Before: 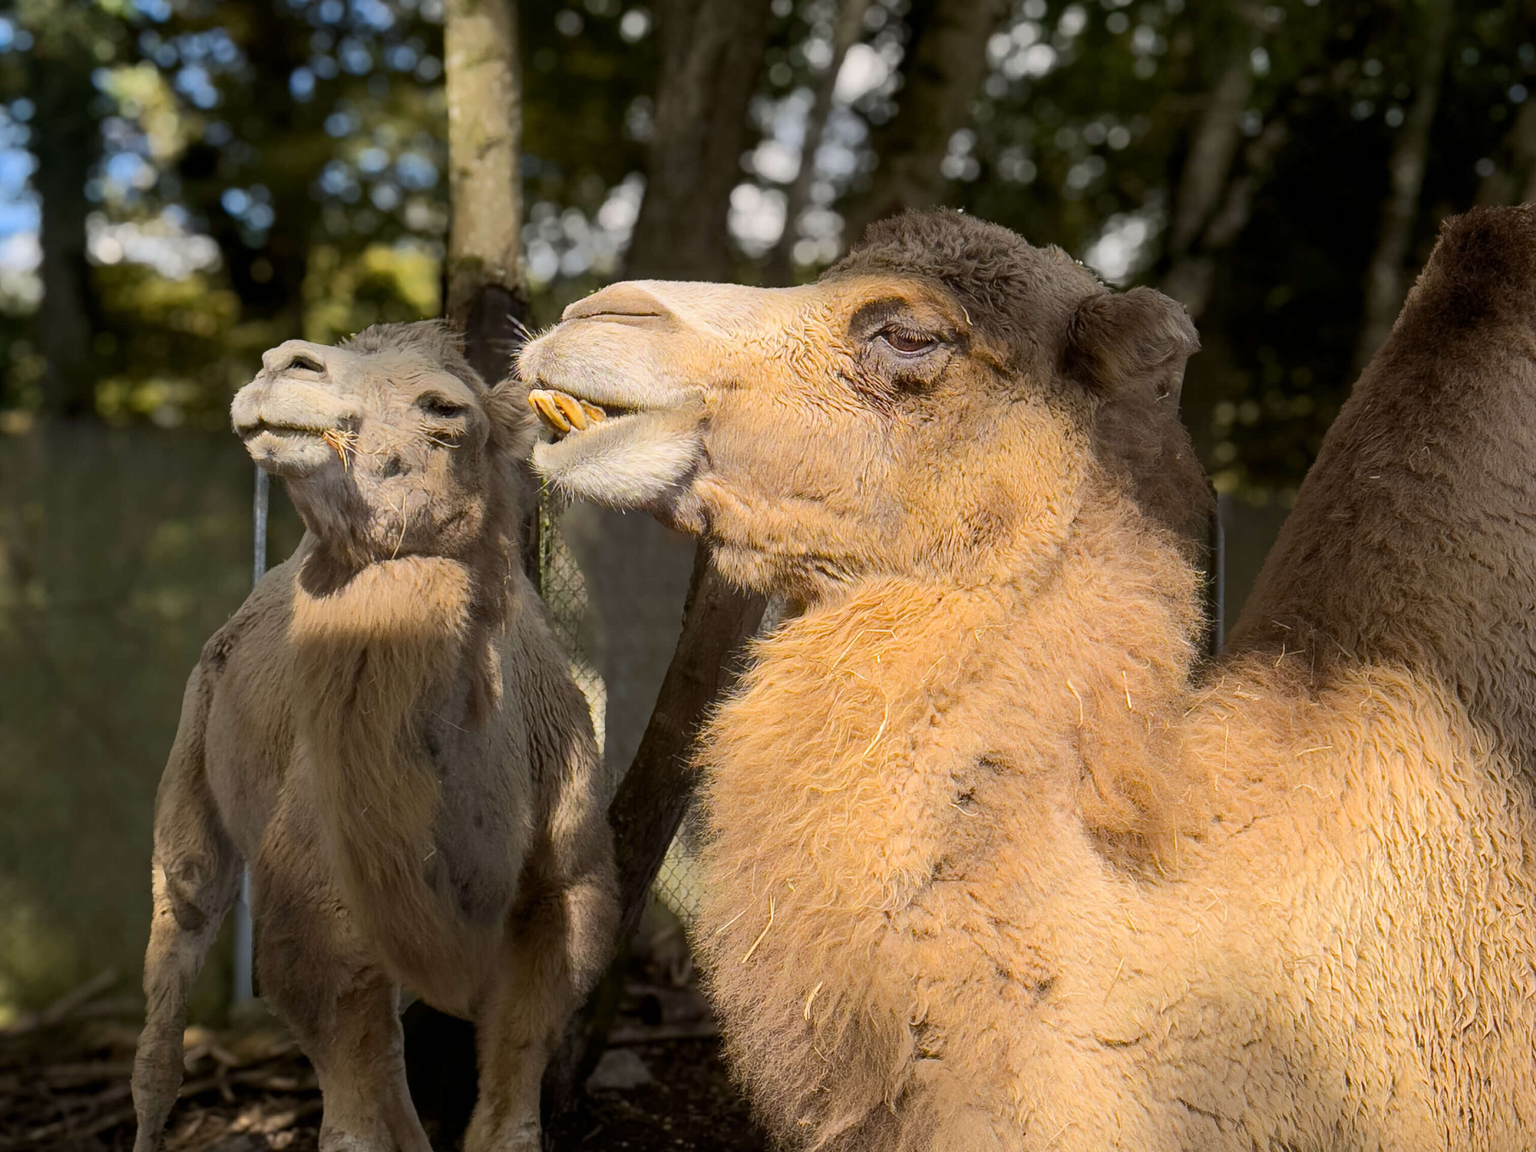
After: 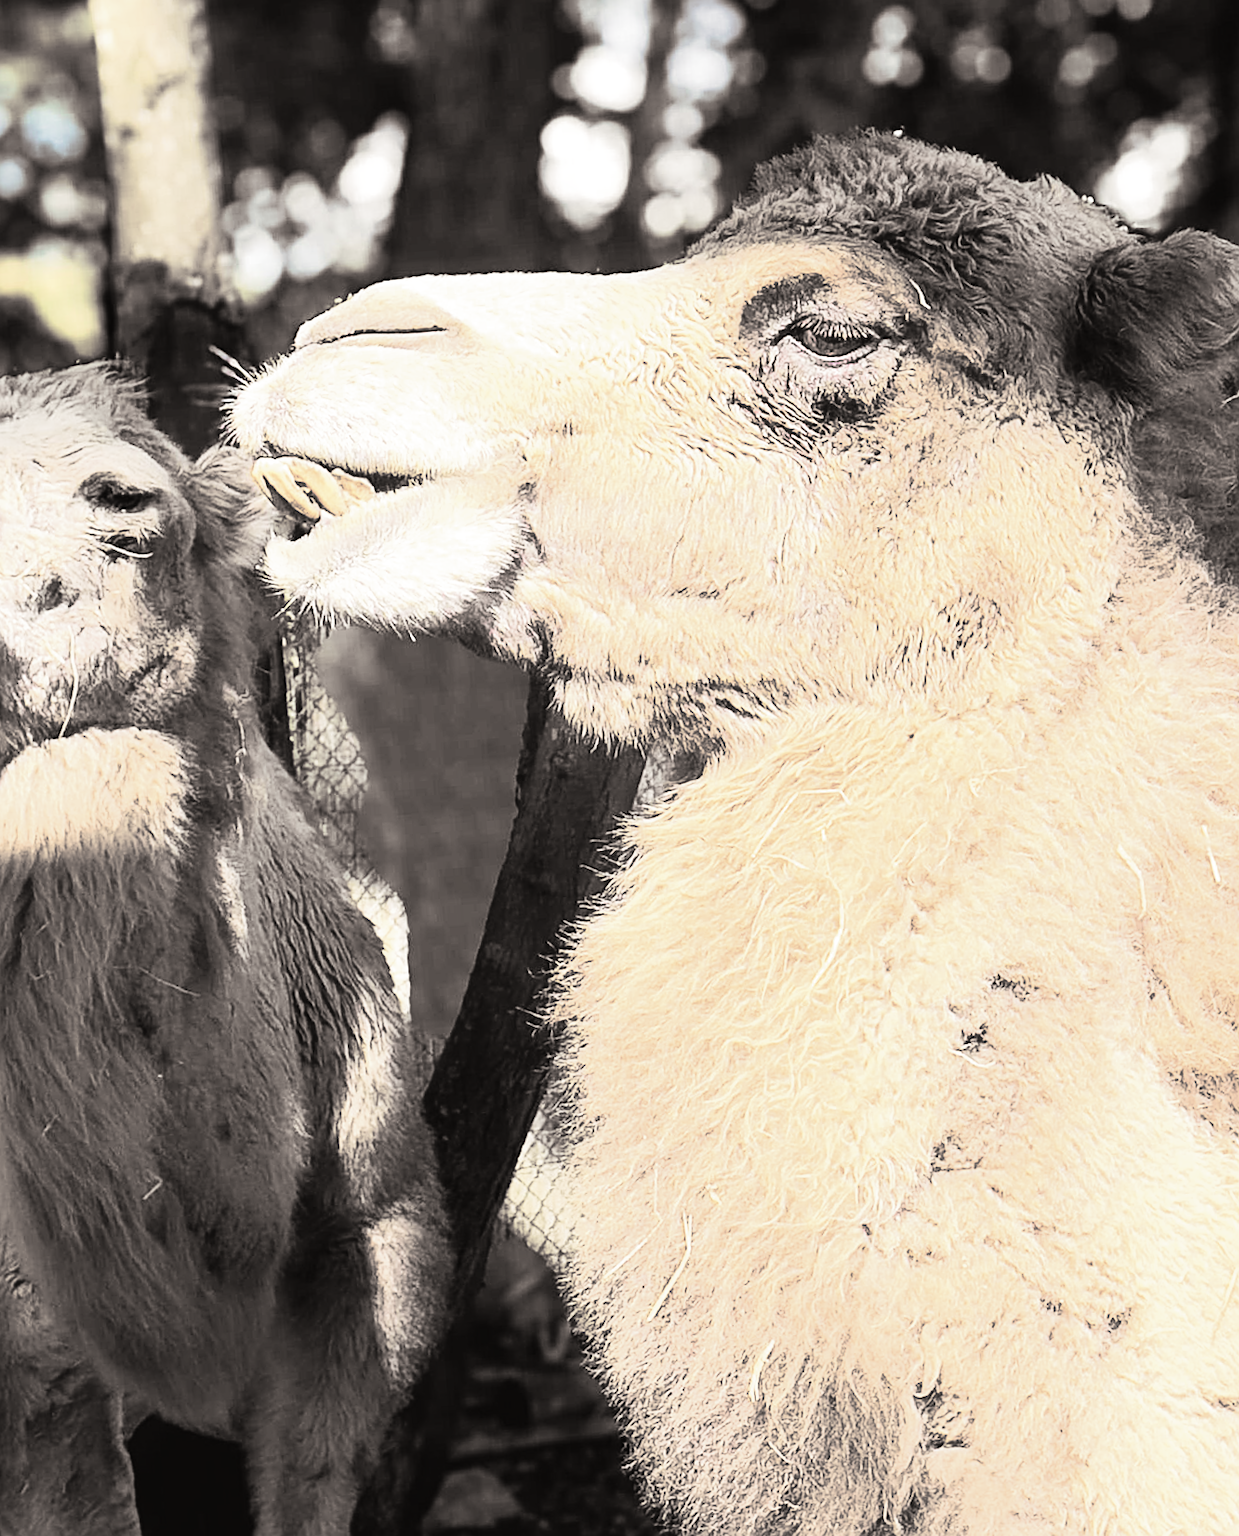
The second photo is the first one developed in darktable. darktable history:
crop and rotate: angle 0.02°, left 24.353%, top 13.219%, right 26.156%, bottom 8.224%
split-toning: shadows › hue 26°, shadows › saturation 0.09, highlights › hue 40°, highlights › saturation 0.18, balance -63, compress 0%
velvia: strength 29%
rotate and perspective: rotation -4.25°, automatic cropping off
exposure: black level correction 0, exposure 1.1 EV, compensate exposure bias true, compensate highlight preservation false
color zones: curves: ch1 [(0, 0.34) (0.143, 0.164) (0.286, 0.152) (0.429, 0.176) (0.571, 0.173) (0.714, 0.188) (0.857, 0.199) (1, 0.34)]
tone curve: curves: ch0 [(0, 0.023) (0.132, 0.075) (0.251, 0.186) (0.463, 0.461) (0.662, 0.757) (0.854, 0.909) (1, 0.973)]; ch1 [(0, 0) (0.447, 0.411) (0.483, 0.469) (0.498, 0.496) (0.518, 0.514) (0.561, 0.579) (0.604, 0.645) (0.669, 0.73) (0.819, 0.93) (1, 1)]; ch2 [(0, 0) (0.307, 0.315) (0.425, 0.438) (0.483, 0.477) (0.503, 0.503) (0.526, 0.534) (0.567, 0.569) (0.617, 0.674) (0.703, 0.797) (0.985, 0.966)], color space Lab, independent channels
sharpen: on, module defaults
